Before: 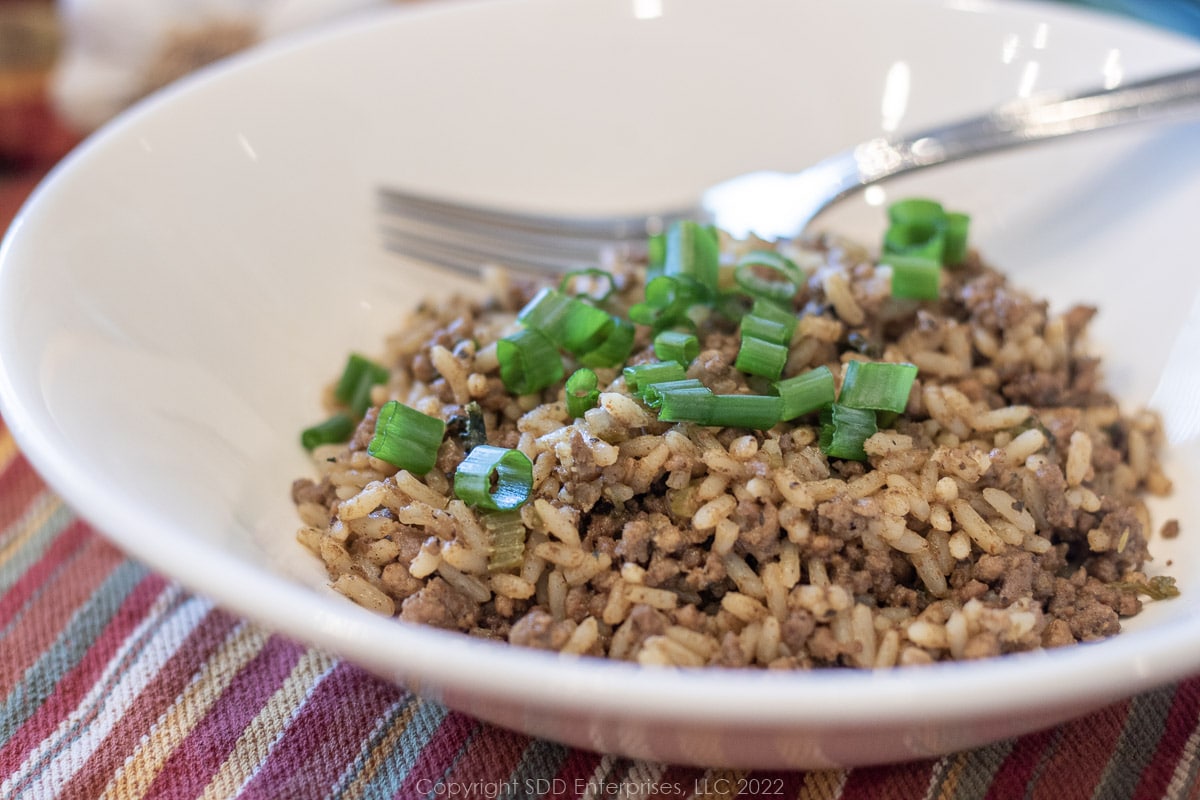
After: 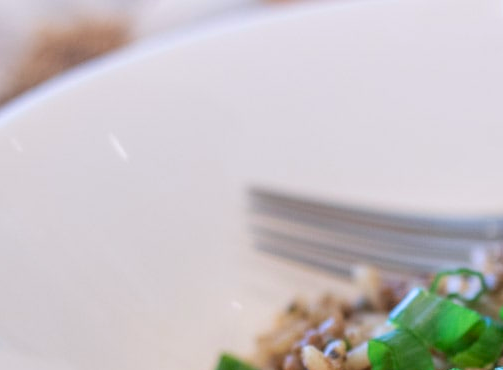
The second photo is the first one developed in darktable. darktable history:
crop and rotate: left 10.817%, top 0.062%, right 47.194%, bottom 53.626%
color calibration: illuminant as shot in camera, x 0.358, y 0.373, temperature 4628.91 K
